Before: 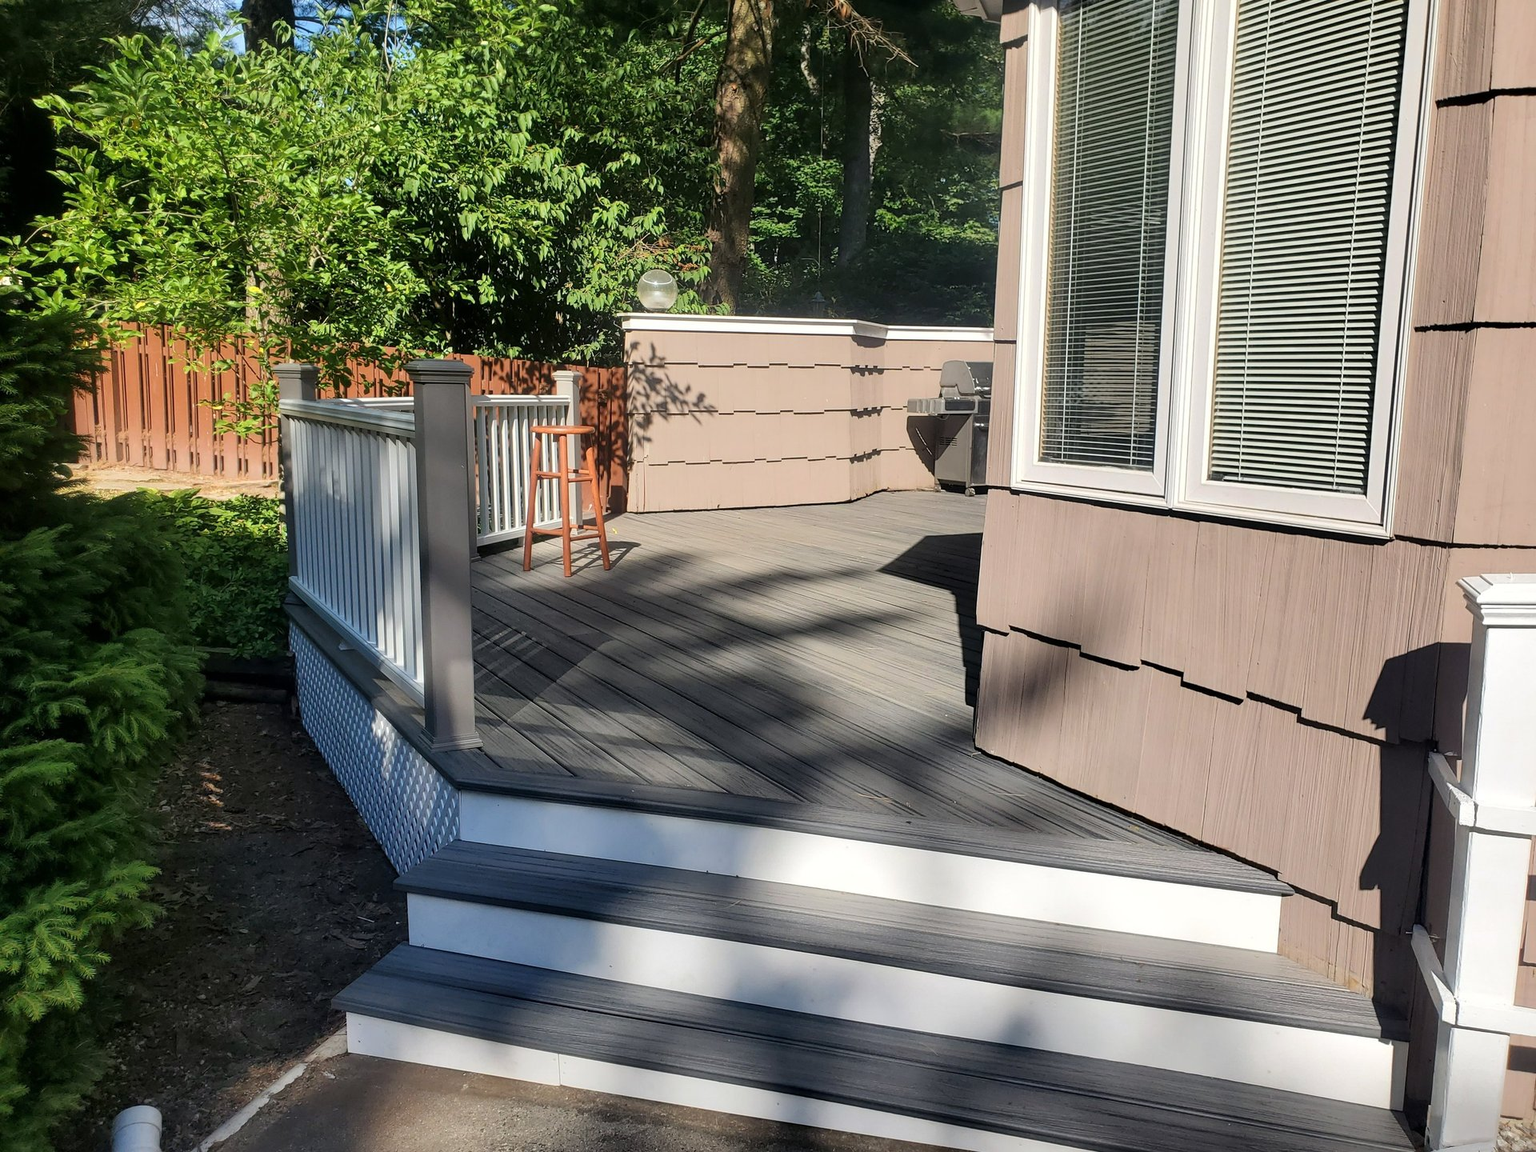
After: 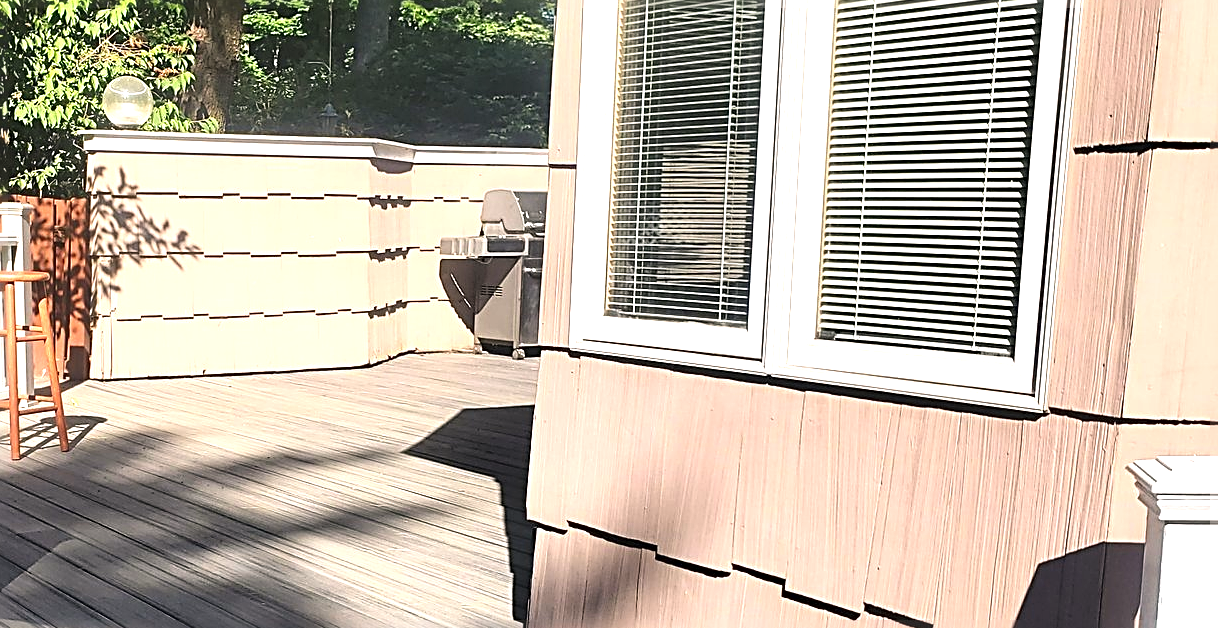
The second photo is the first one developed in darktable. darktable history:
sharpen: radius 2.818, amount 0.709
exposure: black level correction -0.005, exposure 1.006 EV, compensate highlight preservation false
color correction: highlights a* 3.52, highlights b* 1.72, saturation 1.15
crop: left 36.154%, top 18.132%, right 0.373%, bottom 38.217%
contrast brightness saturation: saturation -0.101
tone equalizer: mask exposure compensation -0.488 EV
